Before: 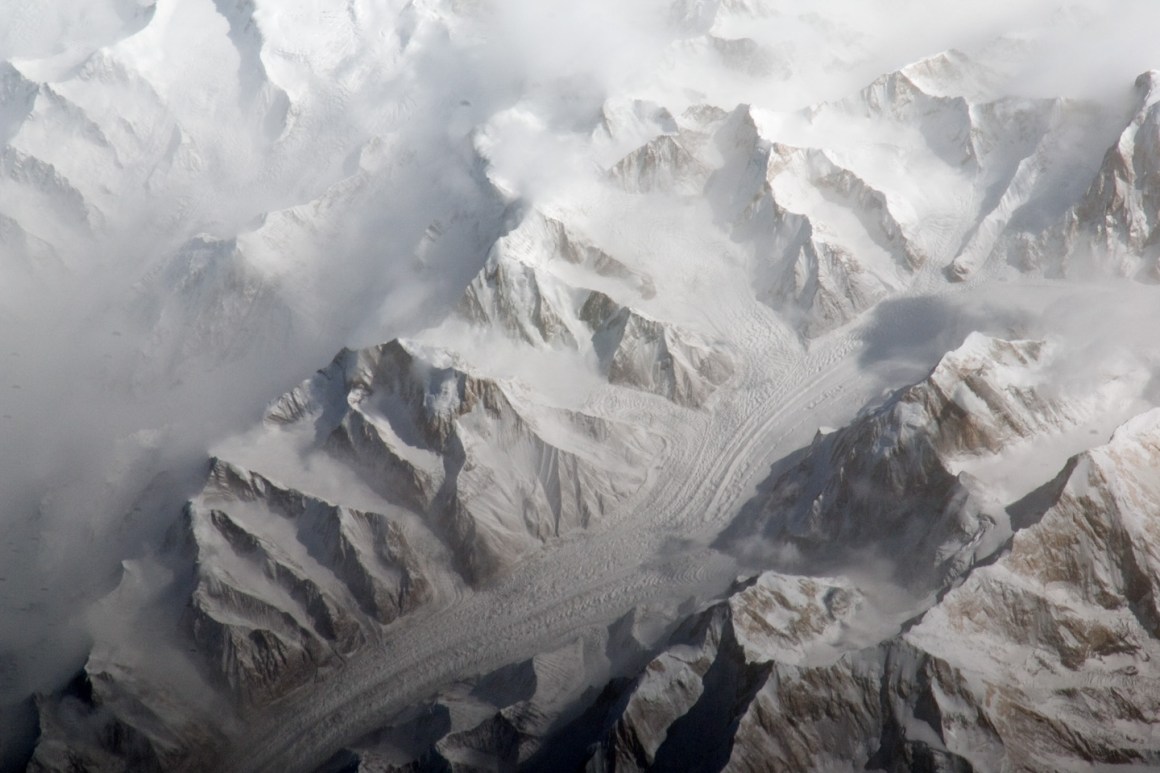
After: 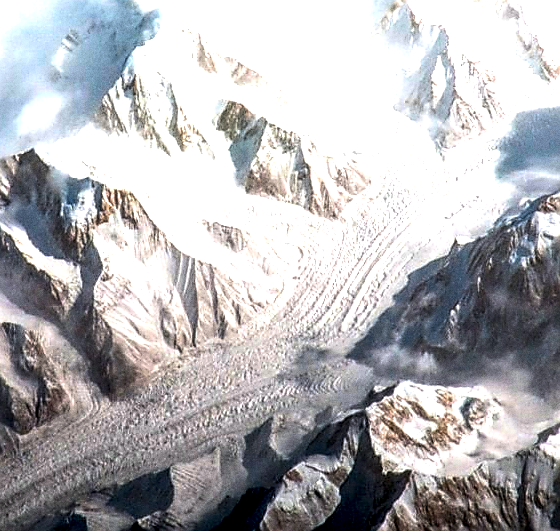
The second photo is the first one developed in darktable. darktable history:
sharpen: radius 1.4, amount 1.25, threshold 0.7
local contrast: highlights 19%, detail 186%
crop: left 31.379%, top 24.658%, right 20.326%, bottom 6.628%
grain: coarseness 0.47 ISO
color balance rgb: linear chroma grading › highlights 100%, linear chroma grading › global chroma 23.41%, perceptual saturation grading › global saturation 35.38%, hue shift -10.68°, perceptual brilliance grading › highlights 47.25%, perceptual brilliance grading › mid-tones 22.2%, perceptual brilliance grading › shadows -5.93%
levels: levels [0, 0.498, 0.996]
